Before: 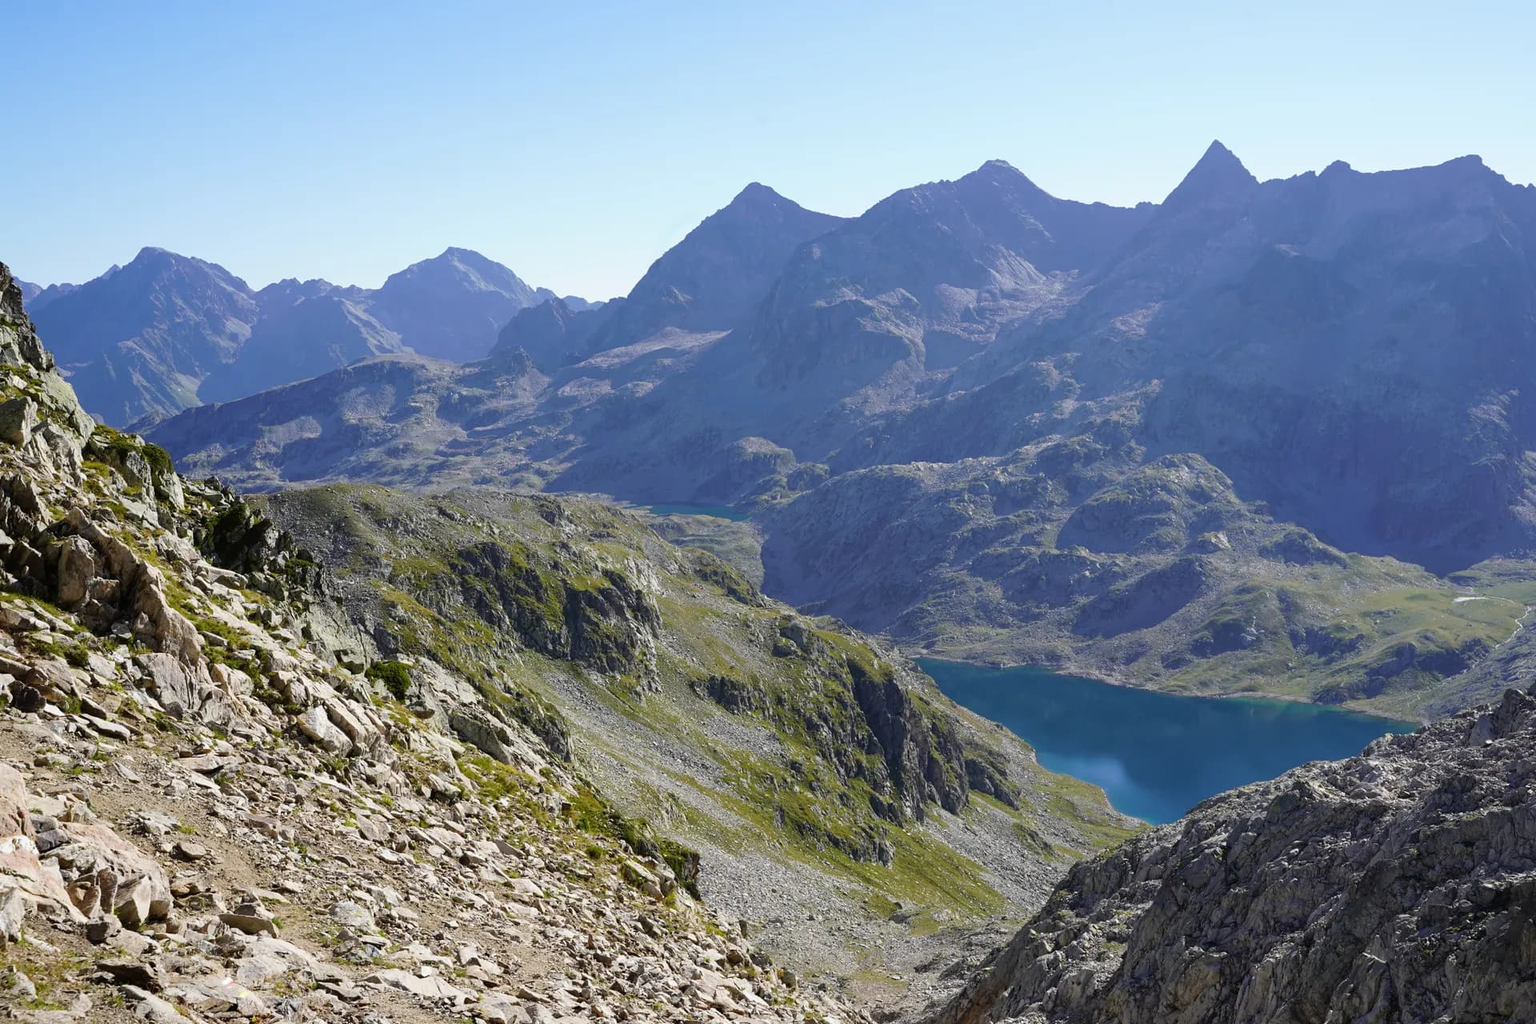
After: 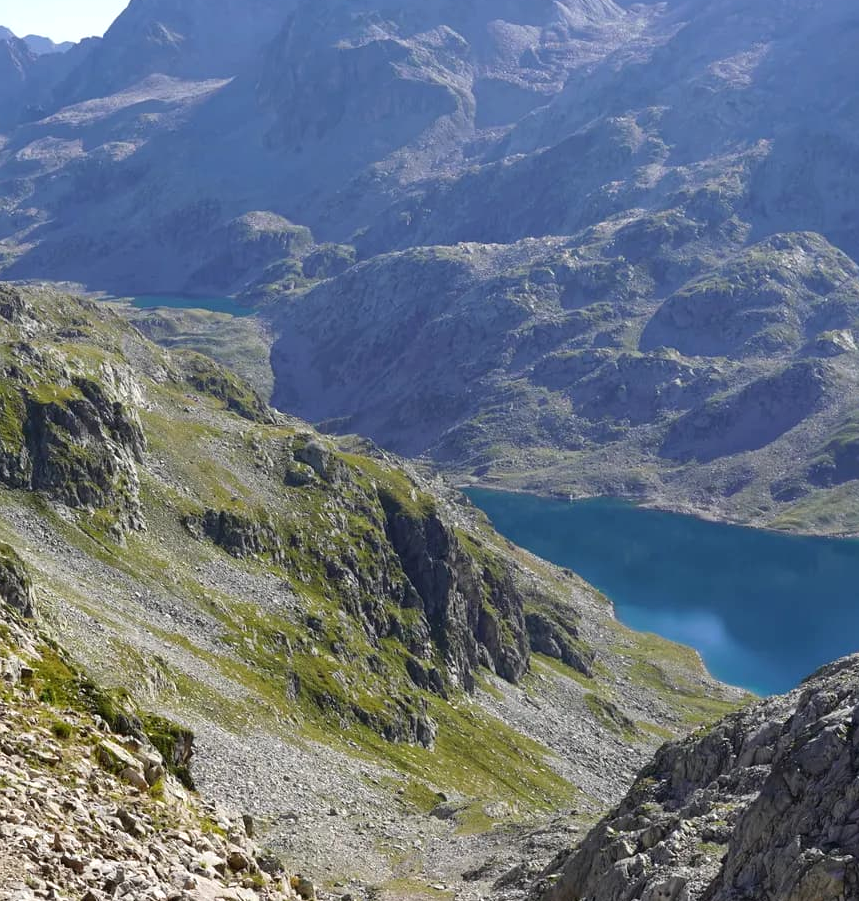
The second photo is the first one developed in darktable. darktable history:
crop: left 35.489%, top 26.174%, right 19.741%, bottom 3.407%
exposure: black level correction 0, exposure 0.2 EV, compensate highlight preservation false
